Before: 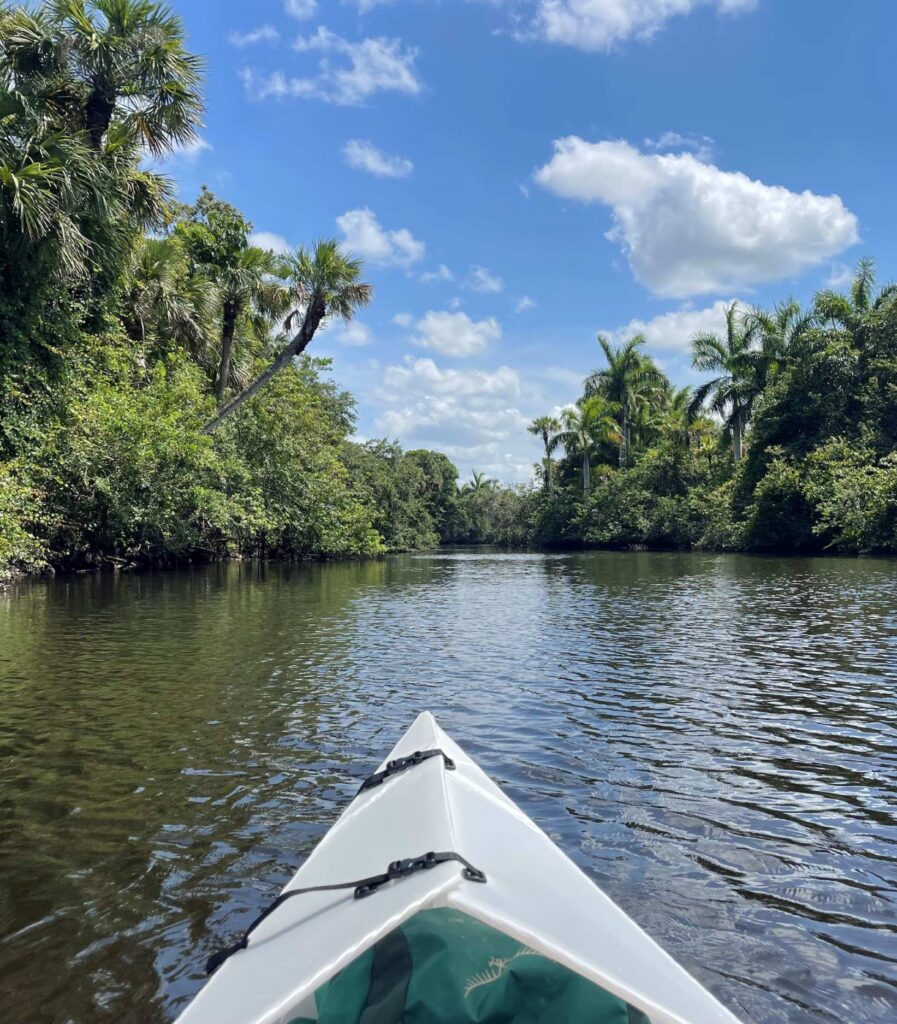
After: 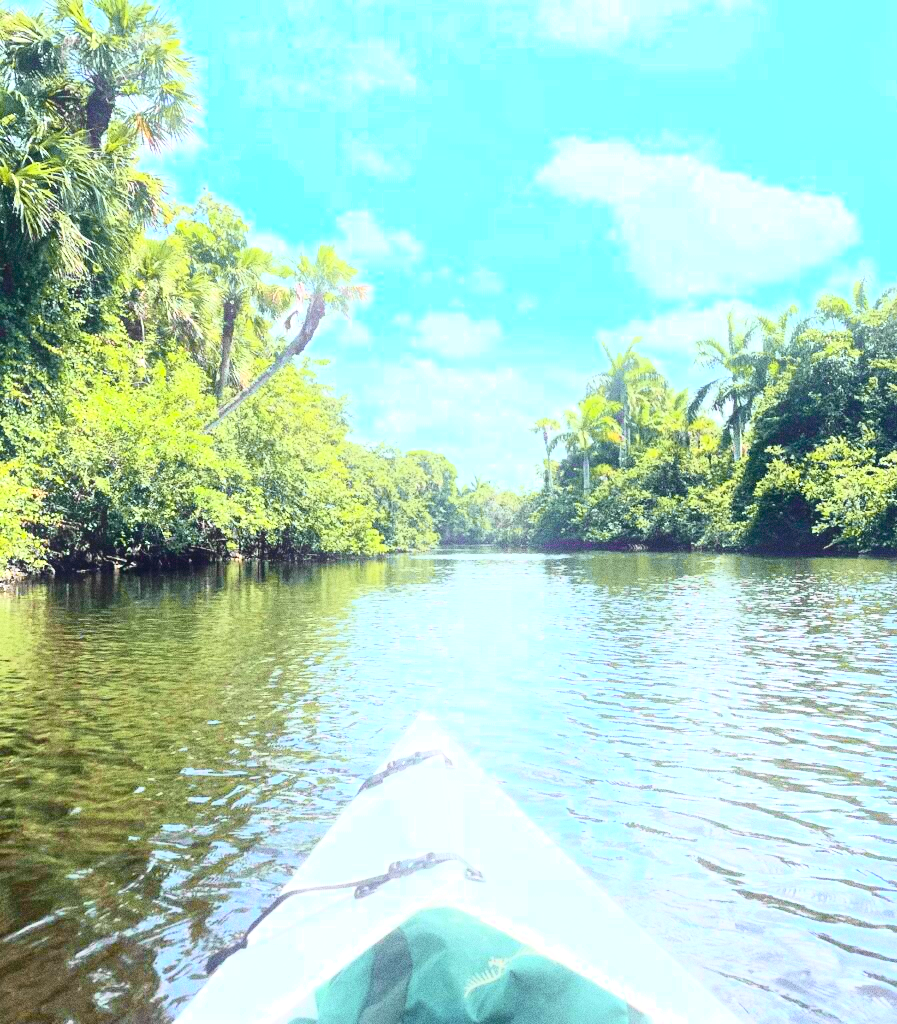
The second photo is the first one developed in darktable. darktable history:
bloom: size 15%, threshold 97%, strength 7%
tone curve: curves: ch0 [(0, 0) (0.046, 0.031) (0.163, 0.114) (0.391, 0.432) (0.488, 0.561) (0.695, 0.839) (0.785, 0.904) (1, 0.965)]; ch1 [(0, 0) (0.248, 0.252) (0.427, 0.412) (0.482, 0.462) (0.499, 0.499) (0.518, 0.518) (0.535, 0.577) (0.585, 0.623) (0.679, 0.743) (0.788, 0.809) (1, 1)]; ch2 [(0, 0) (0.313, 0.262) (0.427, 0.417) (0.473, 0.47) (0.503, 0.503) (0.523, 0.515) (0.557, 0.596) (0.598, 0.646) (0.708, 0.771) (1, 1)], color space Lab, independent channels, preserve colors none
exposure: black level correction 0, exposure 1.5 EV, compensate exposure bias true, compensate highlight preservation false
grain: coarseness 0.09 ISO, strength 40%
